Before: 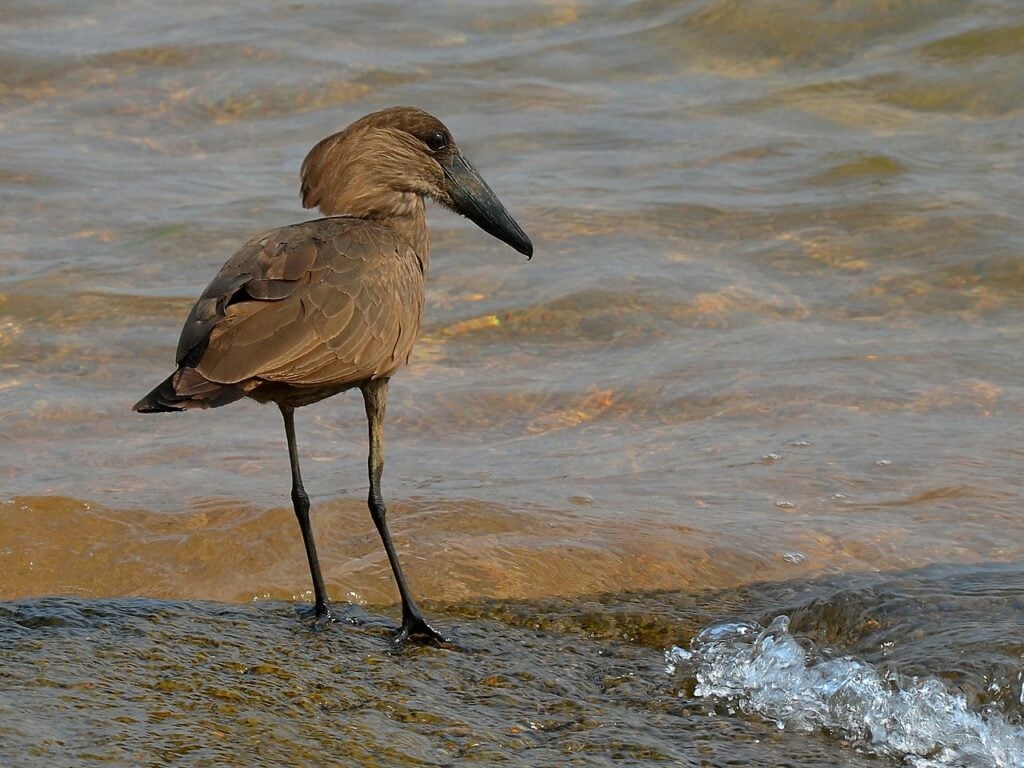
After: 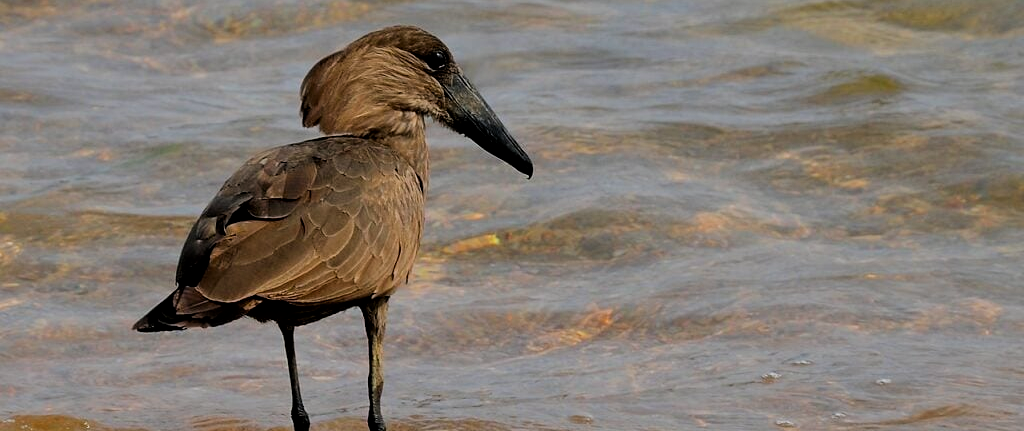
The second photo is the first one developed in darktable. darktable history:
white balance: red 1.004, blue 1.024
filmic rgb: black relative exposure -5 EV, hardness 2.88, contrast 1.2, highlights saturation mix -30%
contrast brightness saturation: saturation 0.13
crop and rotate: top 10.605%, bottom 33.274%
local contrast: mode bilateral grid, contrast 20, coarseness 50, detail 120%, midtone range 0.2
